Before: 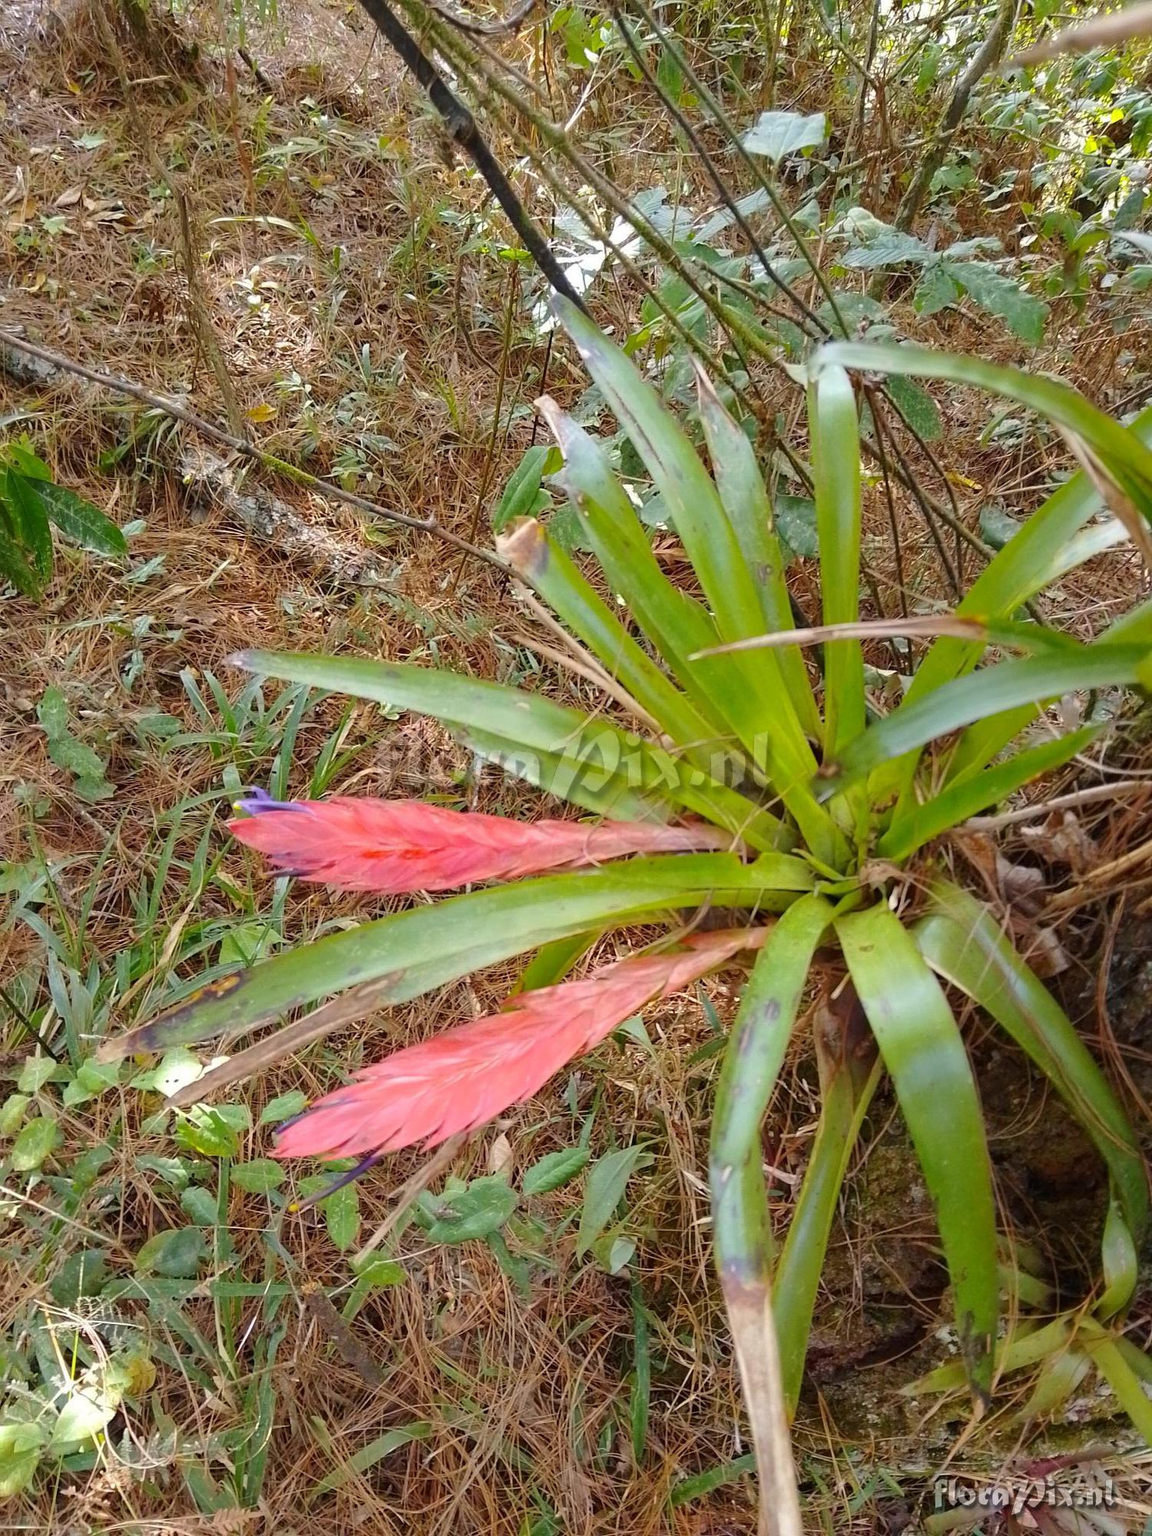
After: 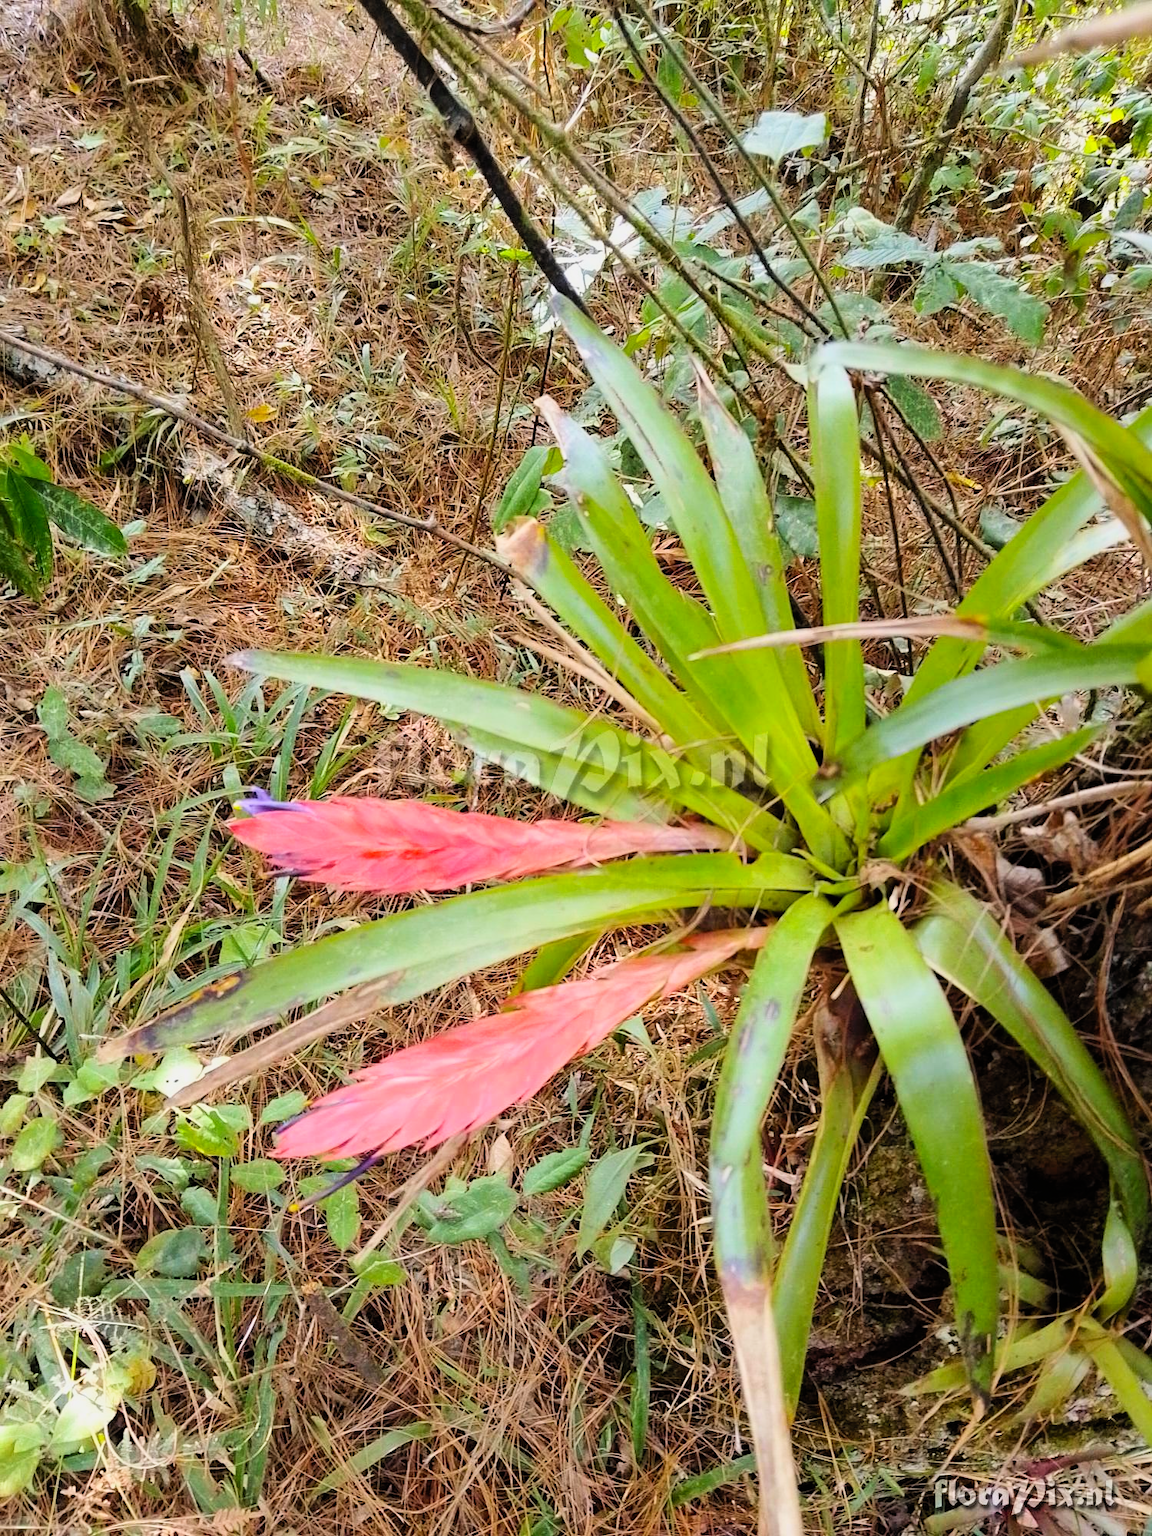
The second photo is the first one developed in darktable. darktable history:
contrast brightness saturation: contrast 0.204, brightness 0.163, saturation 0.218
filmic rgb: black relative exposure -7.77 EV, white relative exposure 4.44 EV, threshold 2.99 EV, hardness 3.76, latitude 49.5%, contrast 1.1, enable highlight reconstruction true
